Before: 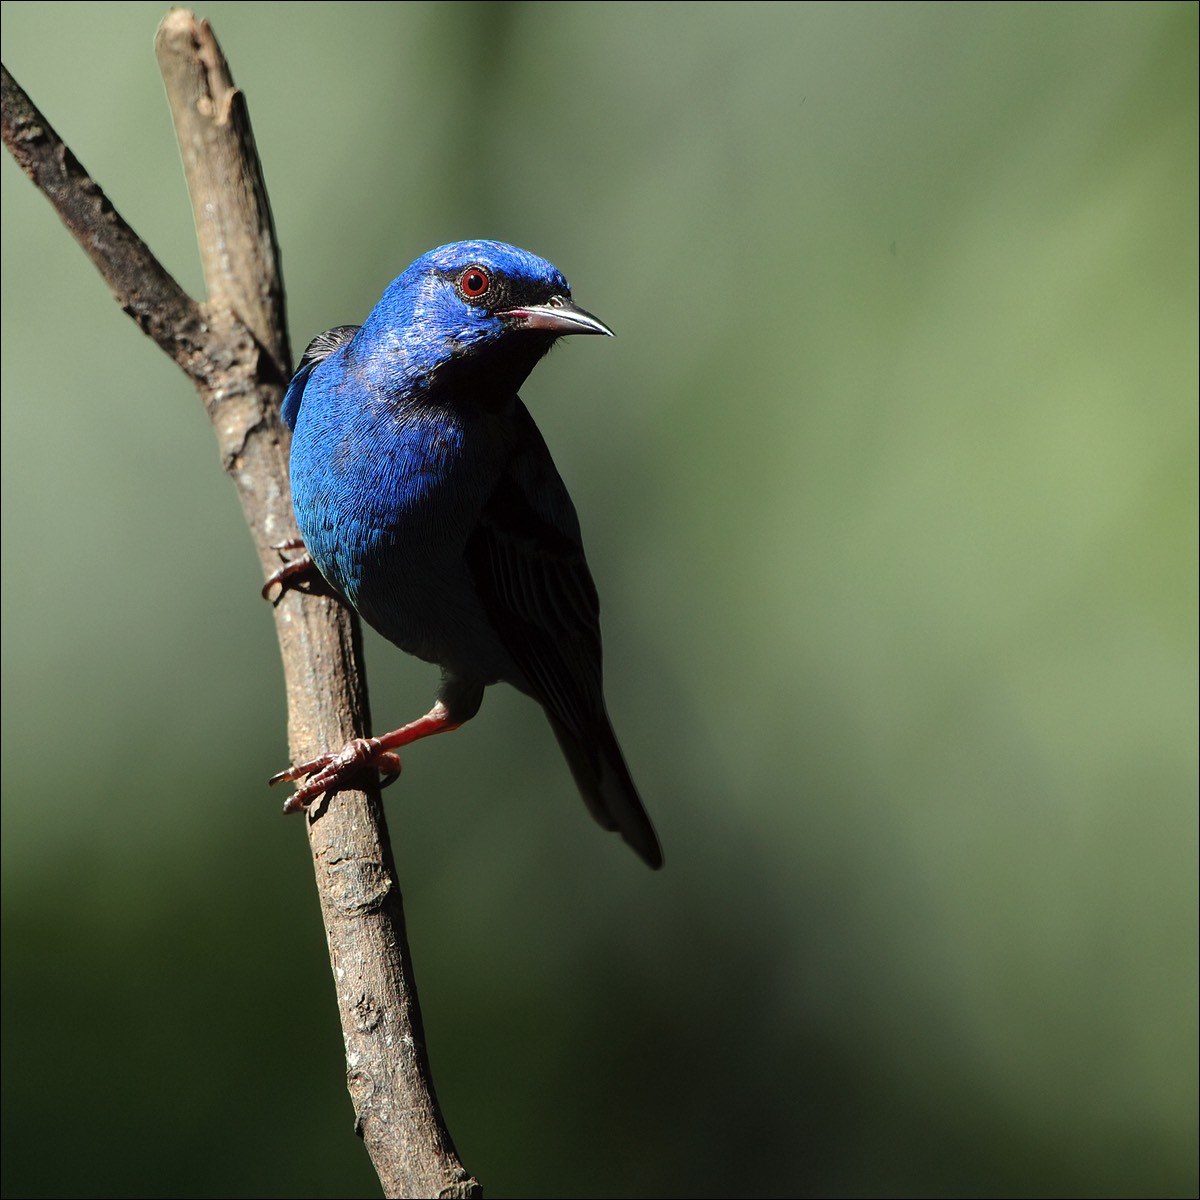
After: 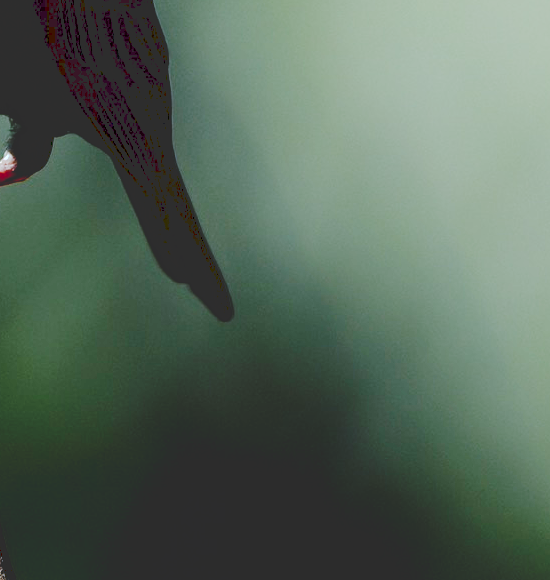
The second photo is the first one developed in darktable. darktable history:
white balance: red 0.948, green 1.02, blue 1.176
tone curve: curves: ch0 [(0, 0) (0.003, 0.185) (0.011, 0.185) (0.025, 0.187) (0.044, 0.185) (0.069, 0.185) (0.1, 0.18) (0.136, 0.18) (0.177, 0.179) (0.224, 0.202) (0.277, 0.252) (0.335, 0.343) (0.399, 0.452) (0.468, 0.553) (0.543, 0.643) (0.623, 0.717) (0.709, 0.778) (0.801, 0.82) (0.898, 0.856) (1, 1)], preserve colors none
crop: left 35.976%, top 45.819%, right 18.162%, bottom 5.807%
